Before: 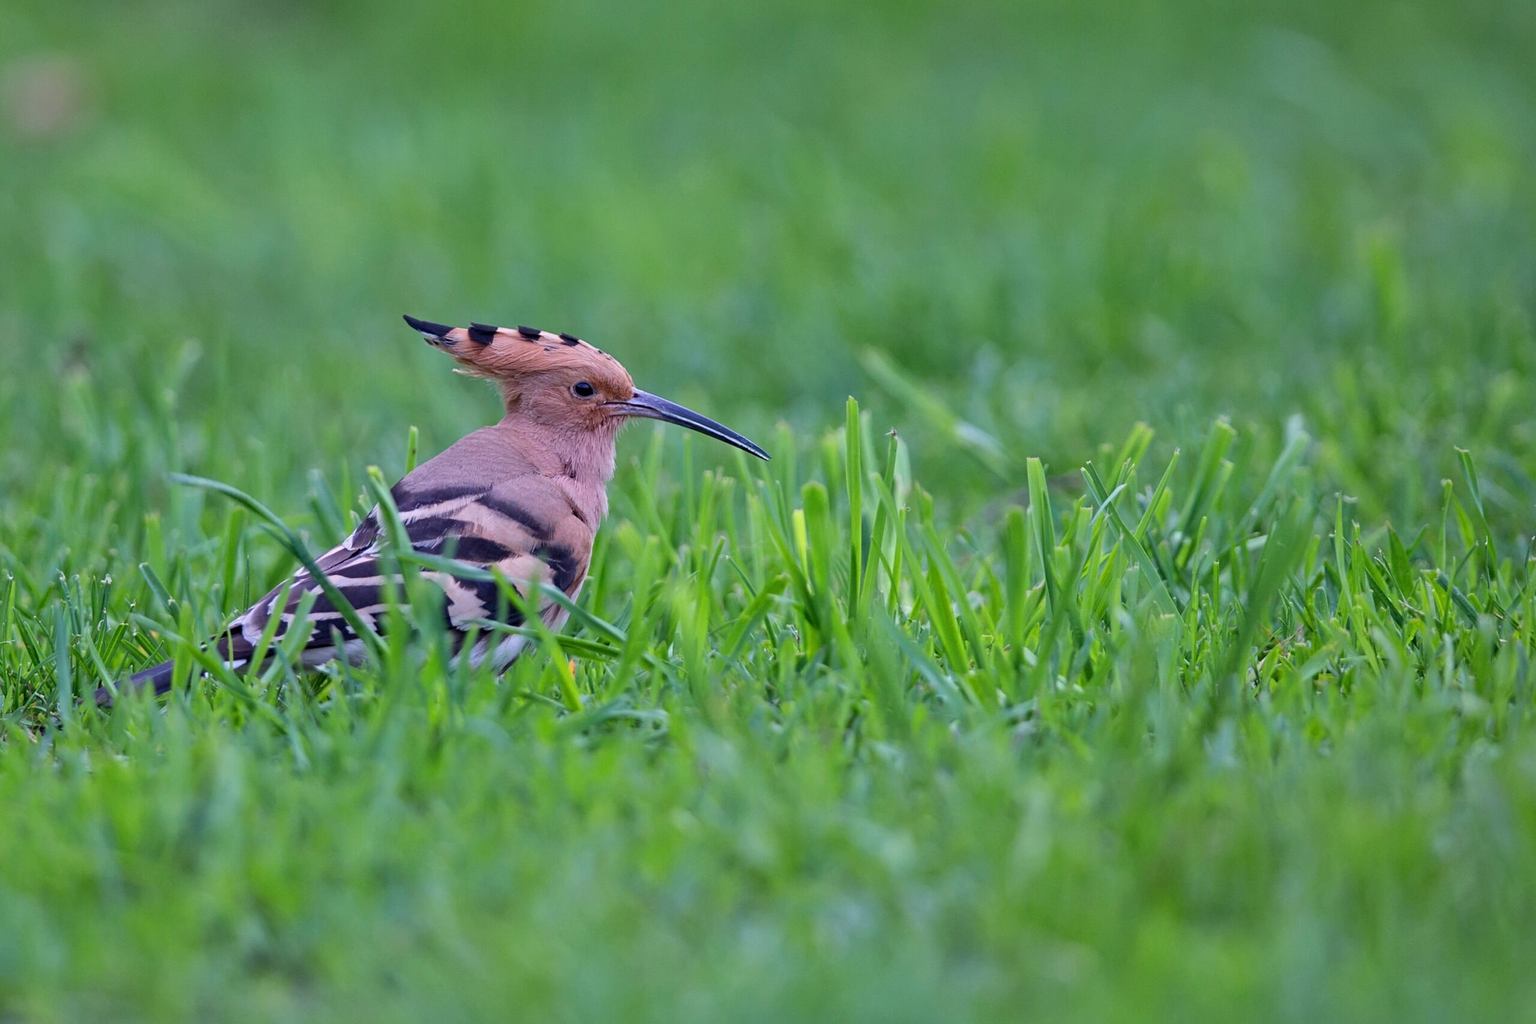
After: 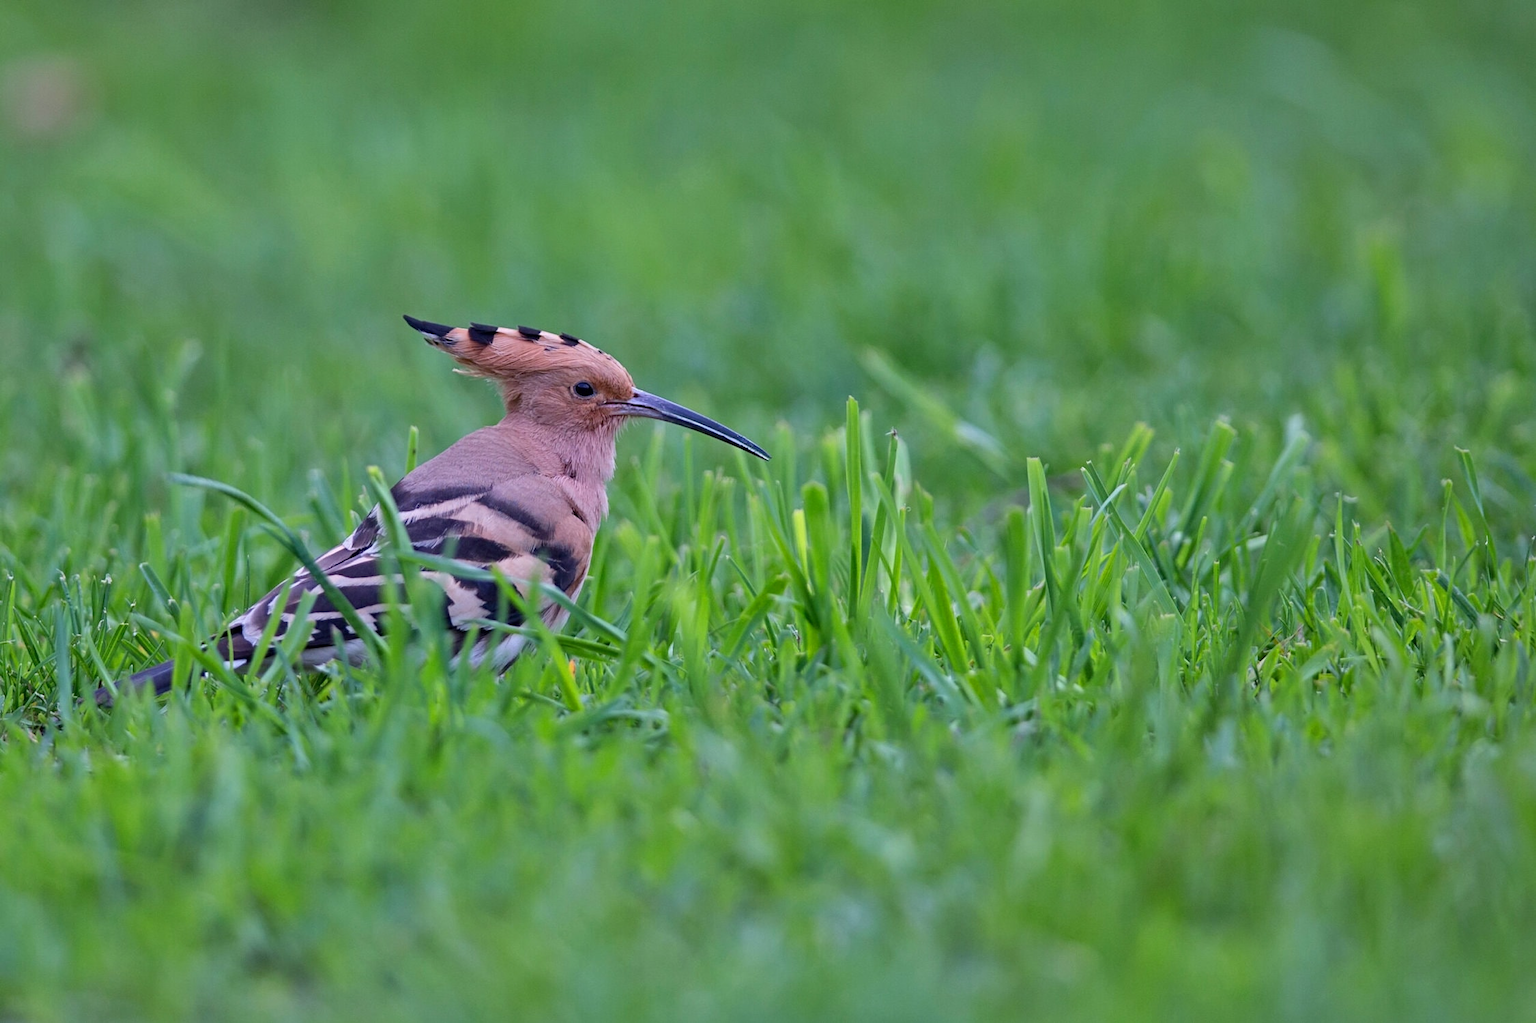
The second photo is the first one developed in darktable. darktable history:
shadows and highlights: shadows 60, highlights -60.23, soften with gaussian
exposure: exposure -0.01 EV, compensate highlight preservation false
